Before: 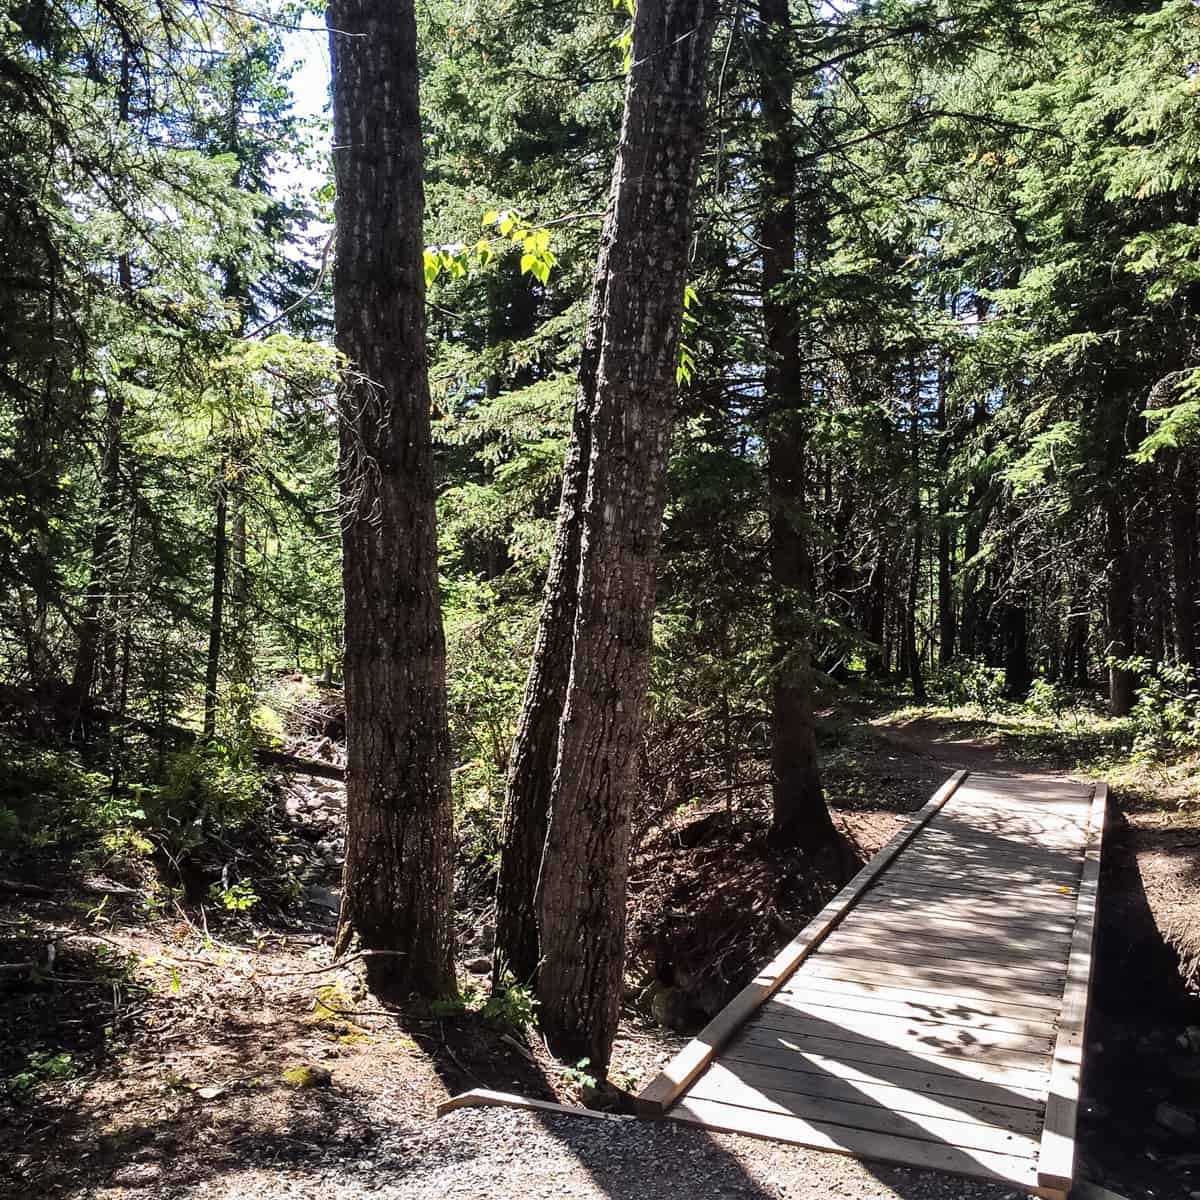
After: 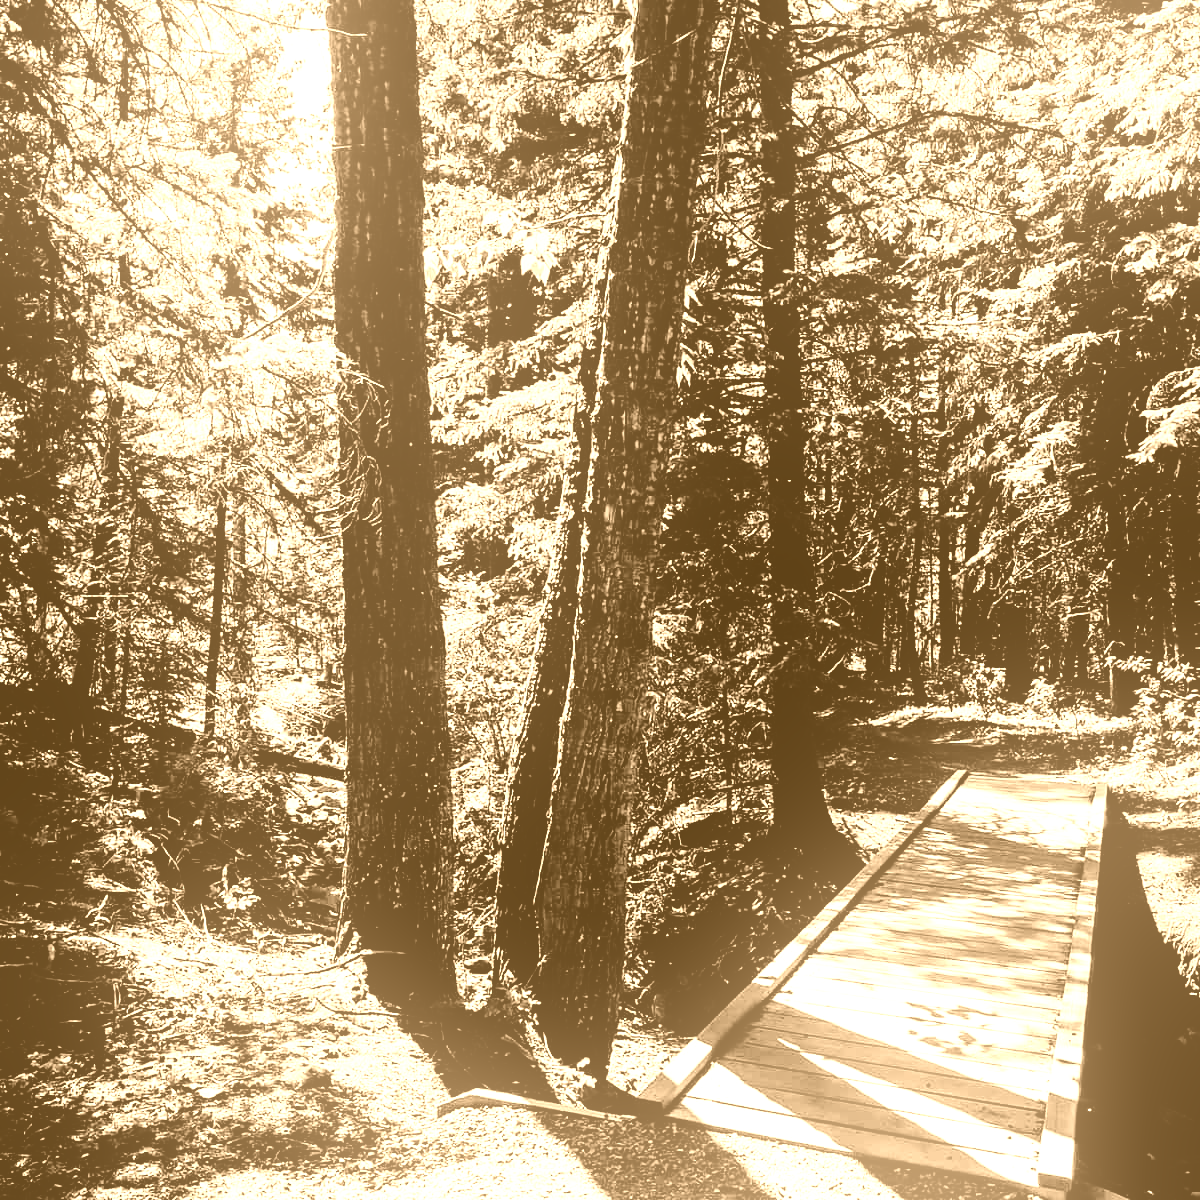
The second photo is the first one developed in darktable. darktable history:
filmic rgb: black relative exposure -5 EV, hardness 2.88, contrast 1.4, highlights saturation mix -30%
colorize: hue 28.8°, source mix 100%
bloom: on, module defaults
